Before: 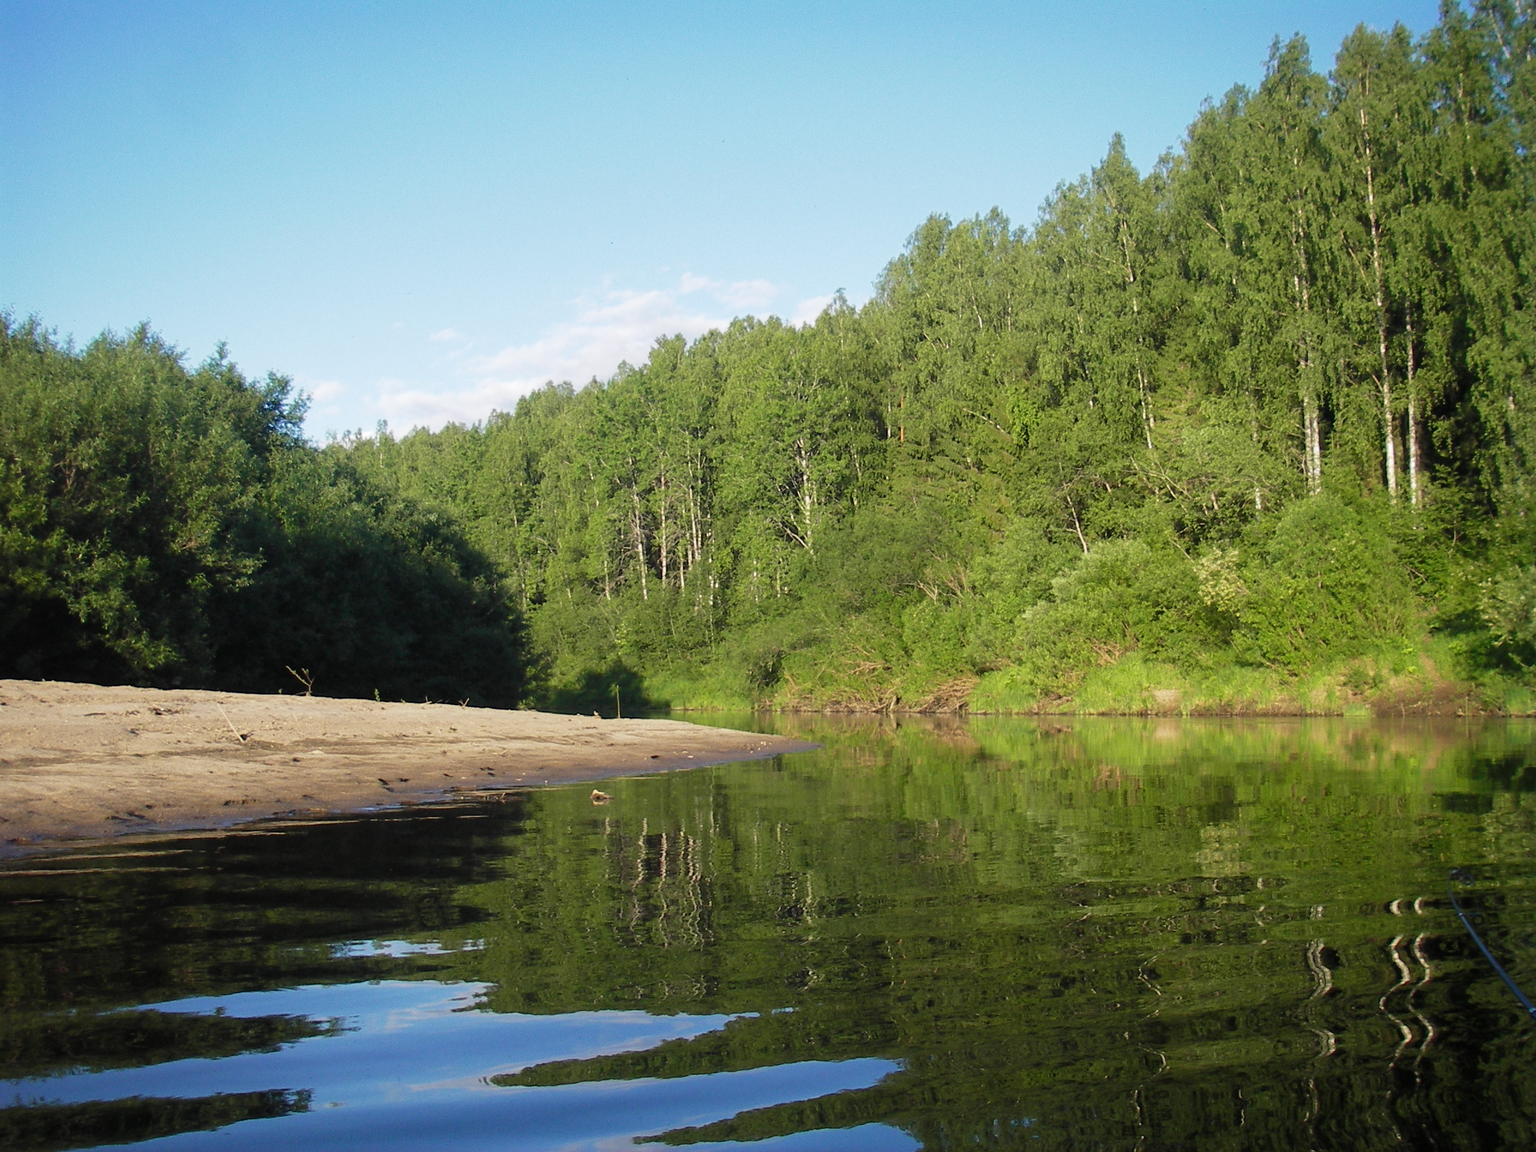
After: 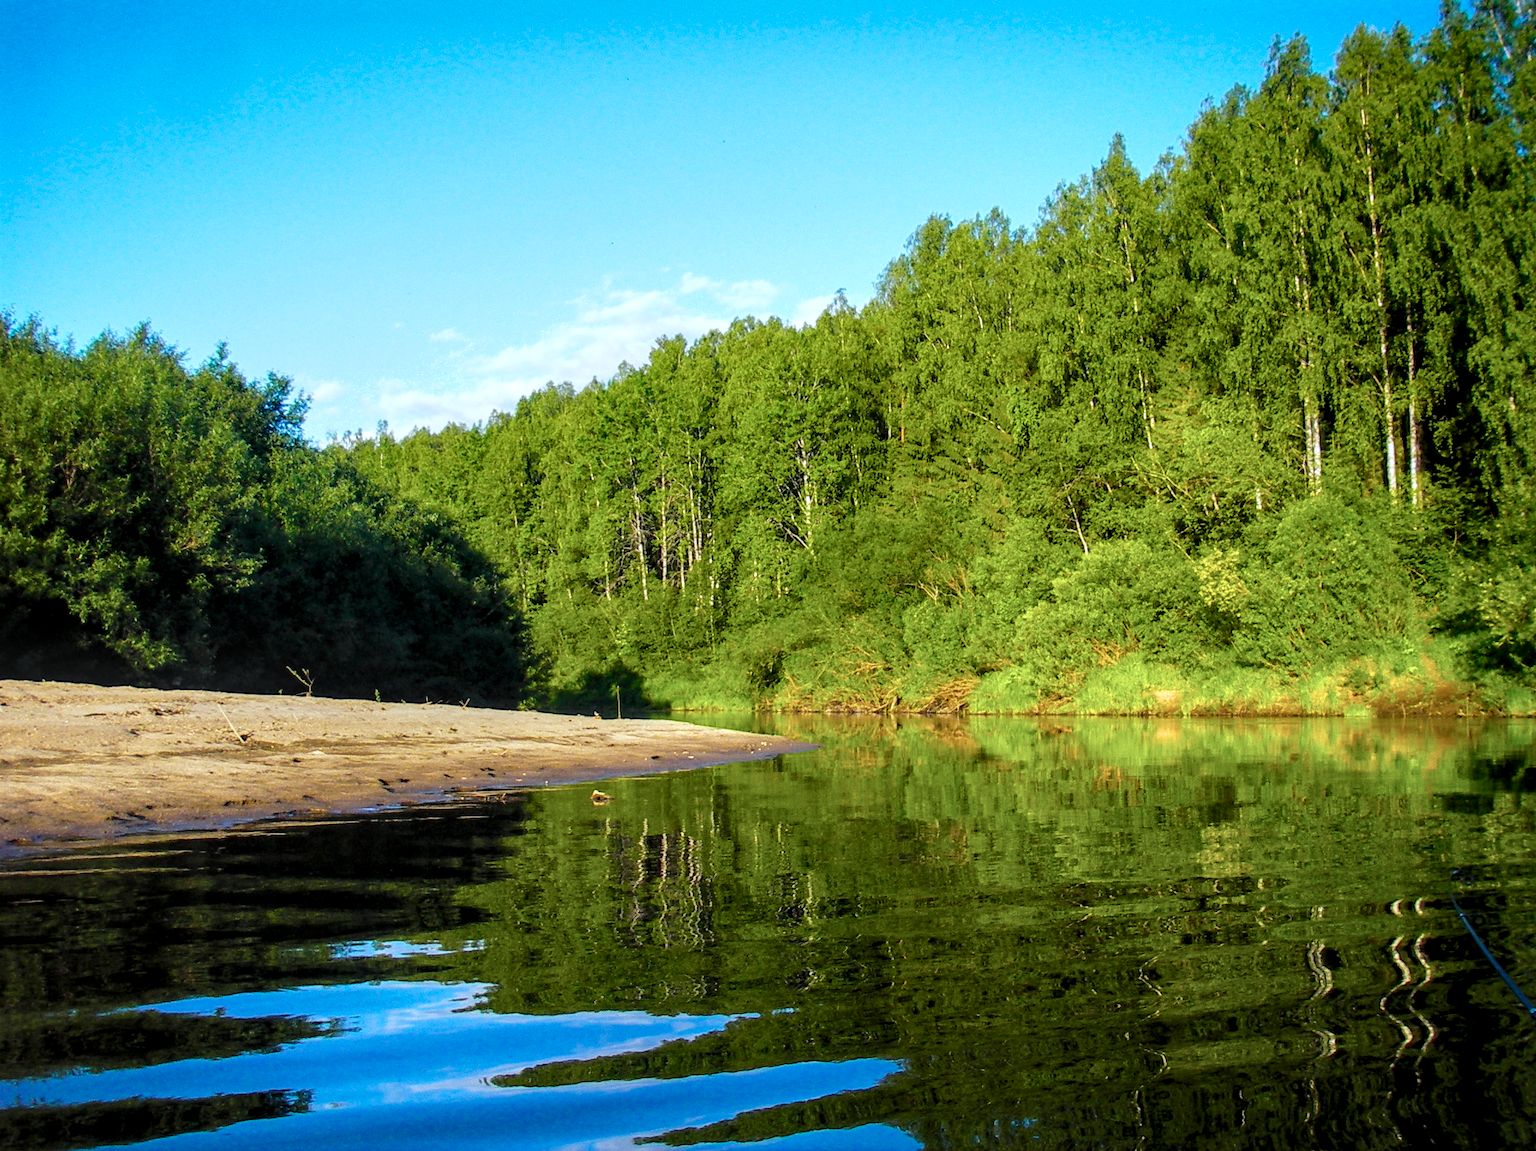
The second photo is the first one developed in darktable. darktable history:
crop: left 0.025%
color balance rgb: global offset › luminance 0.682%, linear chroma grading › global chroma 15.421%, perceptual saturation grading › global saturation 37.274%, global vibrance 30.121%, contrast 10.421%
color correction: highlights a* -4.1, highlights b* -10.61
local contrast: highlights 60%, shadows 59%, detail 160%
shadows and highlights: shadows -8.1, white point adjustment 1.67, highlights 11.5
filmic rgb: black relative exposure -14.86 EV, white relative exposure 3 EV, target black luminance 0%, hardness 9.31, latitude 98.58%, contrast 0.913, shadows ↔ highlights balance 0.485%, iterations of high-quality reconstruction 0
